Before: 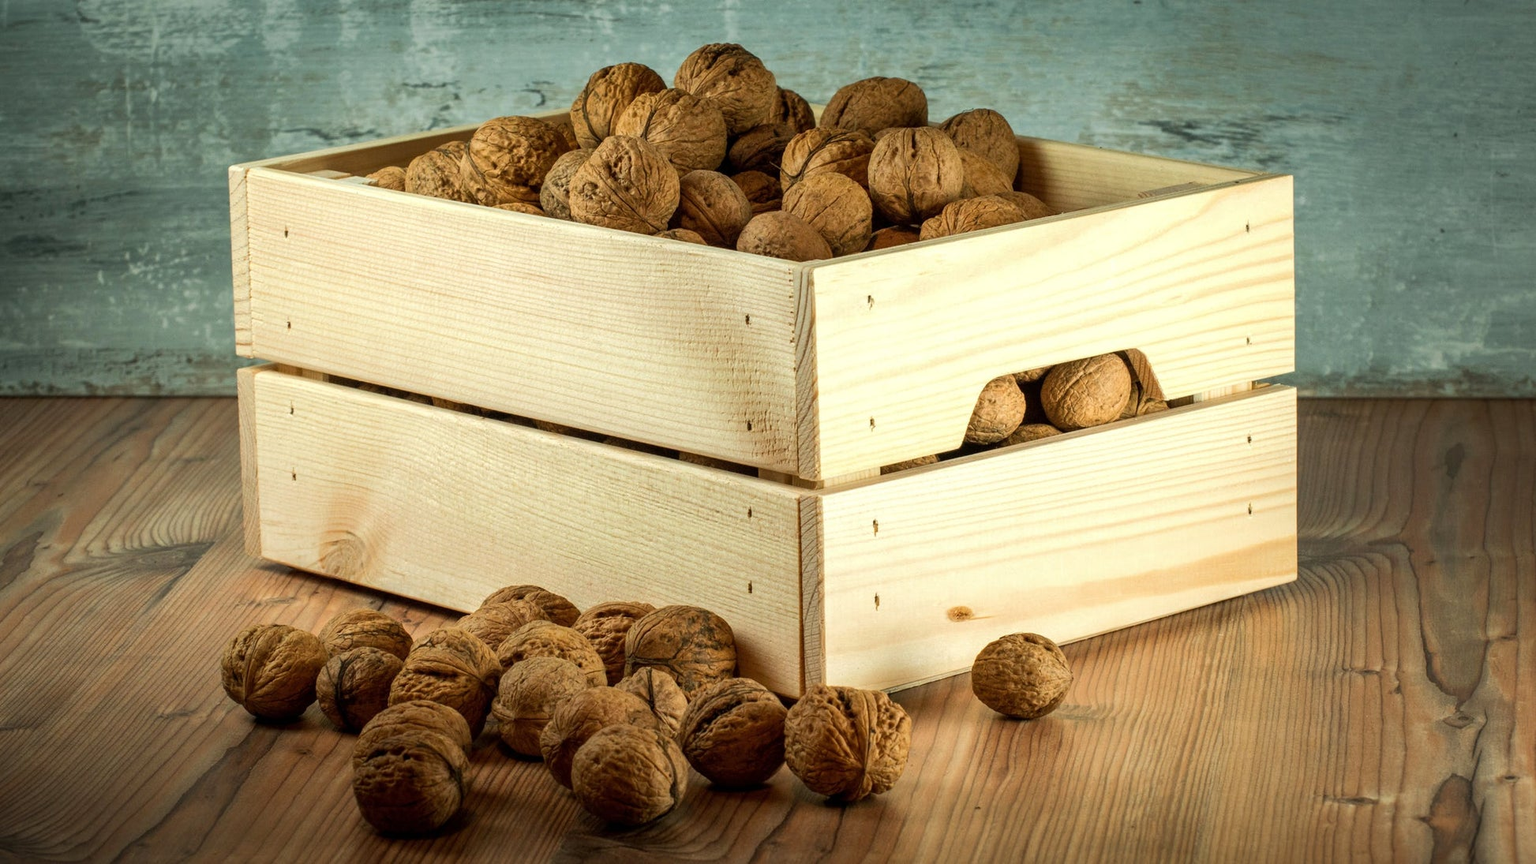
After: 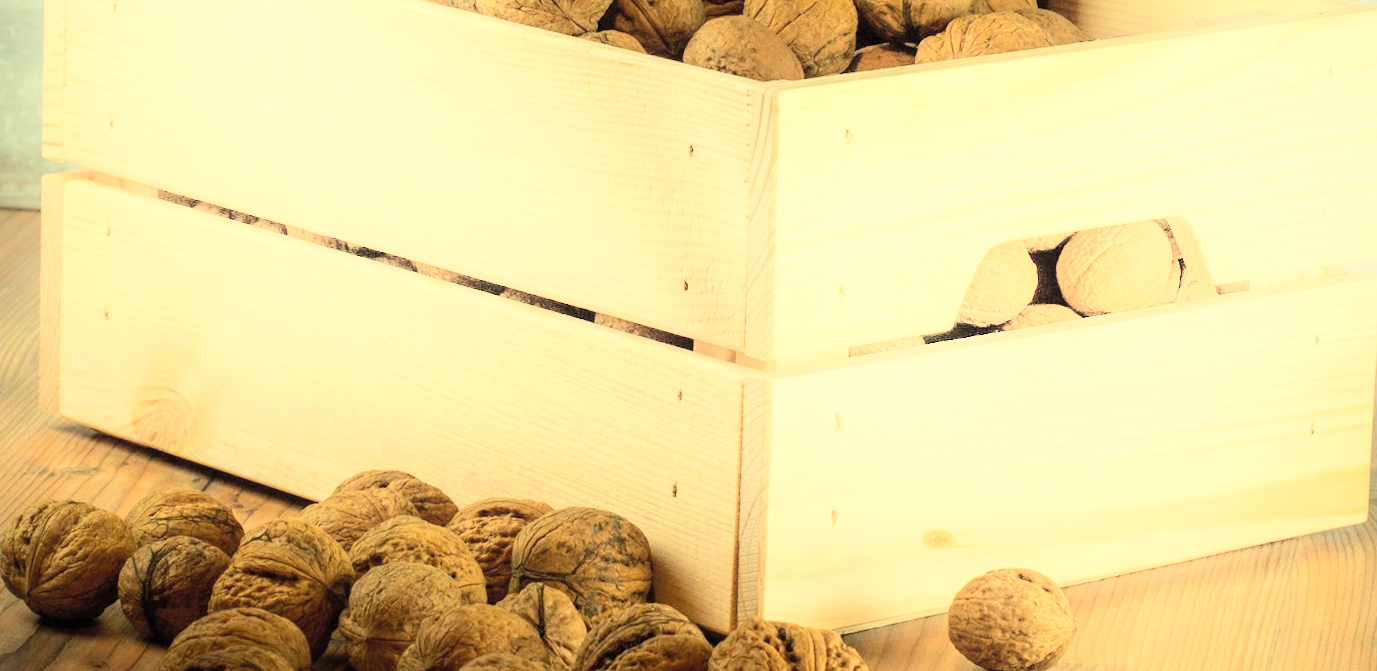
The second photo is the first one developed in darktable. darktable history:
contrast brightness saturation: contrast 0.139, brightness 0.22
crop and rotate: angle -3.4°, left 9.824%, top 20.395%, right 12.041%, bottom 11.904%
shadows and highlights: shadows -52.66, highlights 84.8, soften with gaussian
color correction: highlights a* 1.31, highlights b* 18.06
